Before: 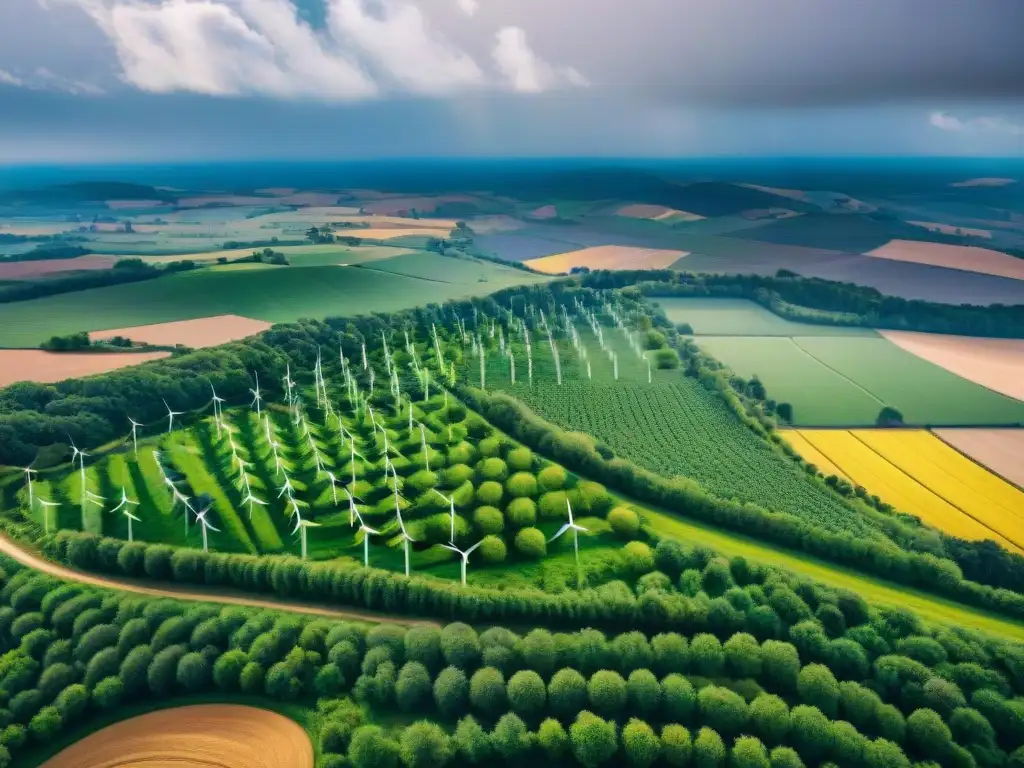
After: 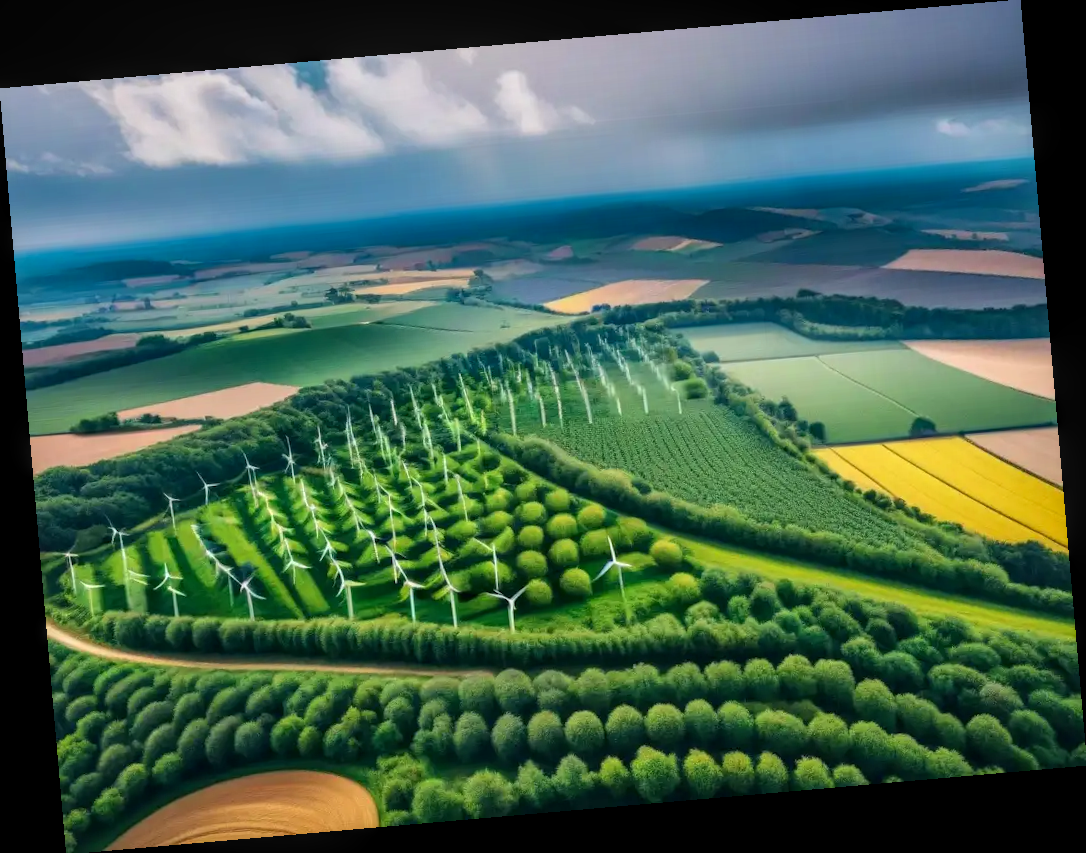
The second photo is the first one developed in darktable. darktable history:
local contrast: on, module defaults
rotate and perspective: rotation -4.98°, automatic cropping off
